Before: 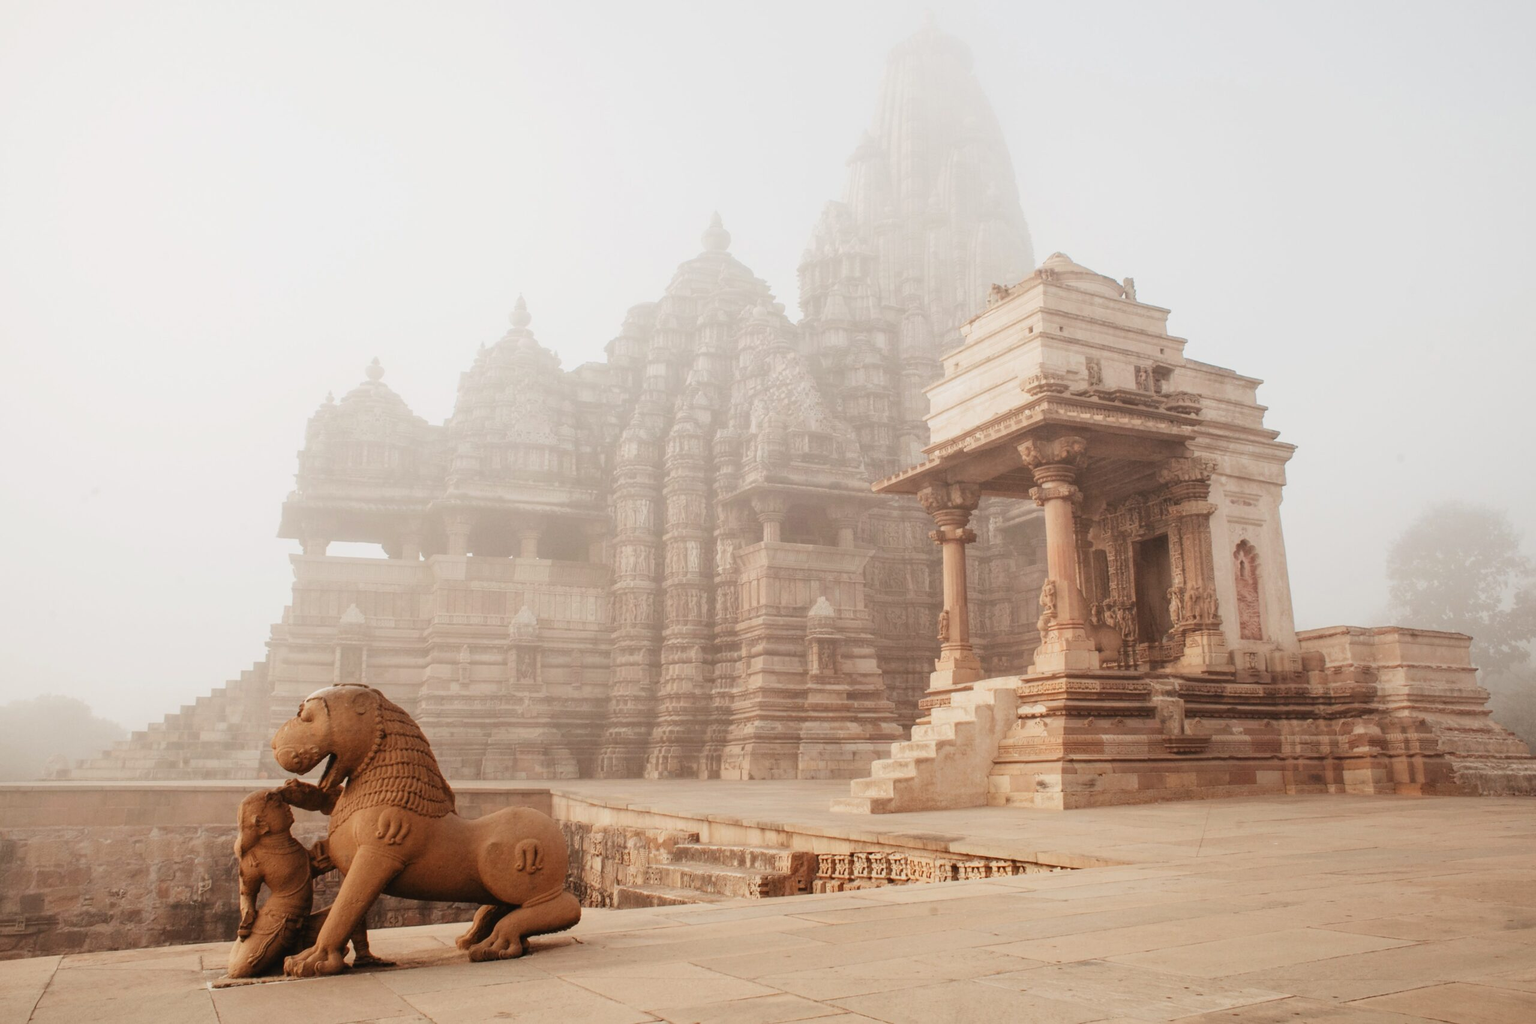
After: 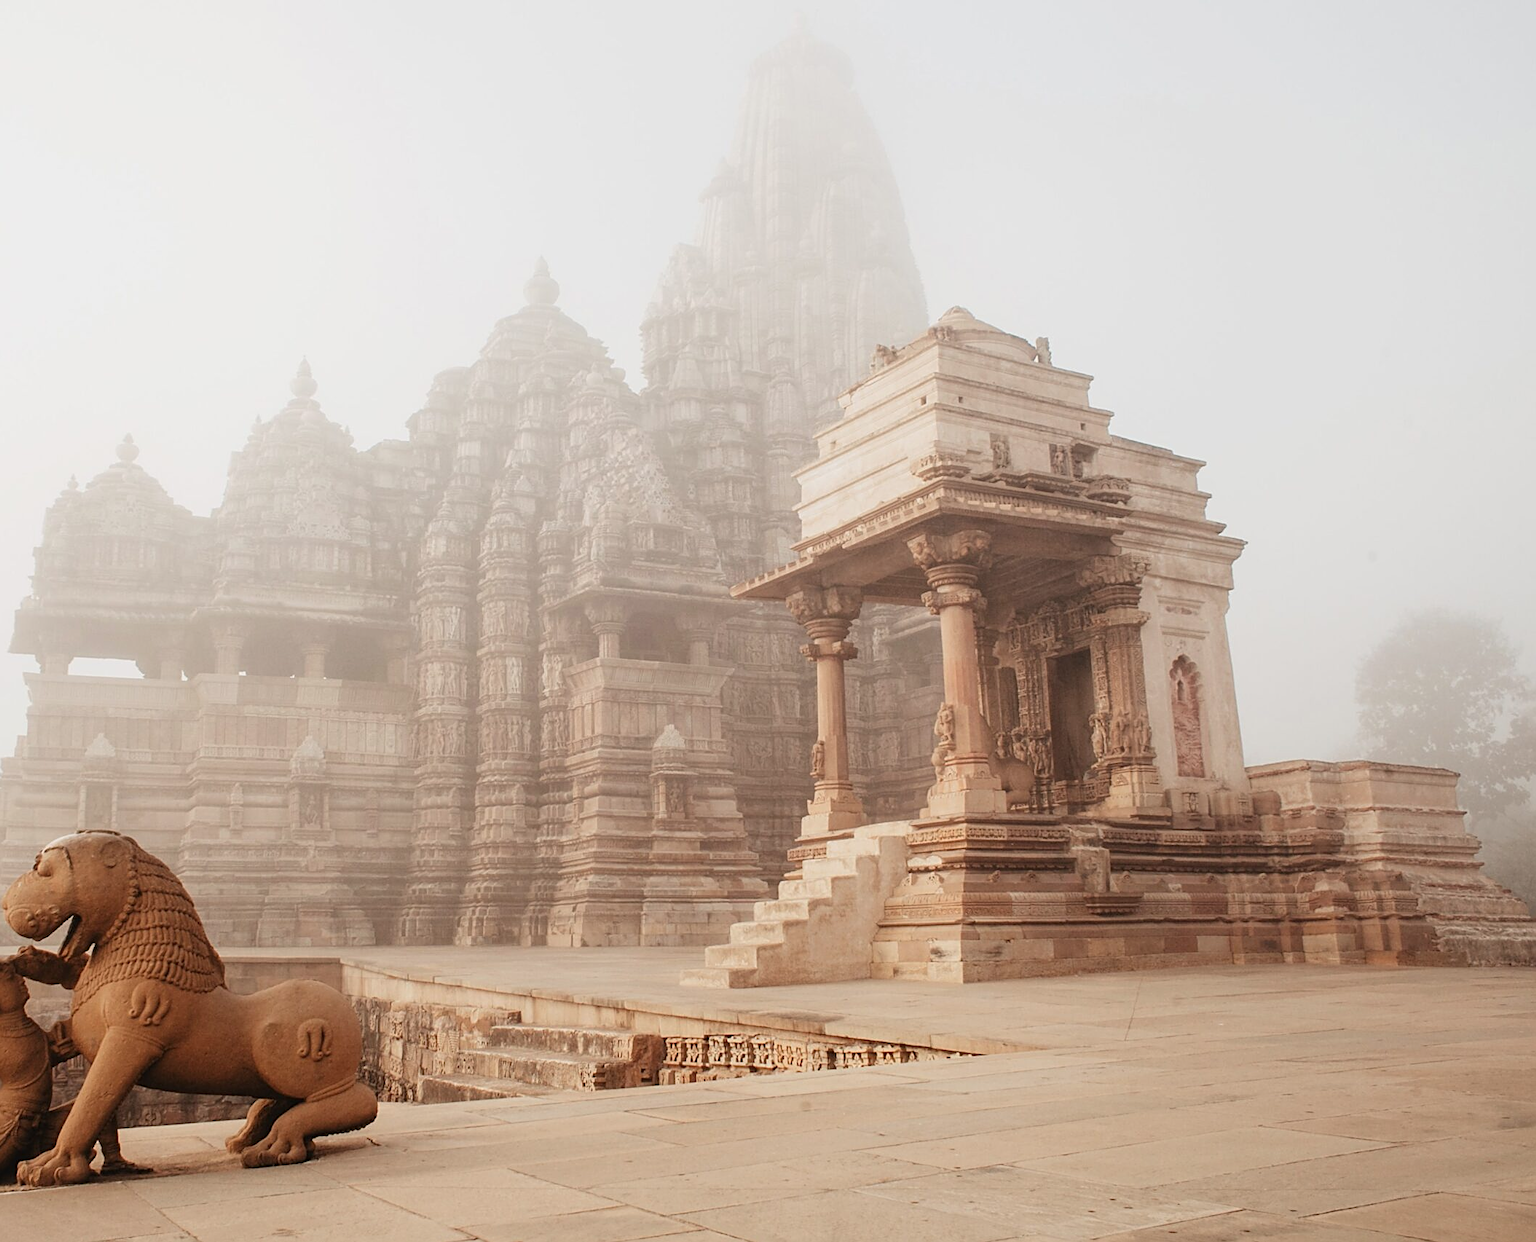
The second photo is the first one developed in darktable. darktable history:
sharpen: amount 0.575
contrast brightness saturation: saturation -0.05
crop: left 17.582%, bottom 0.031%
